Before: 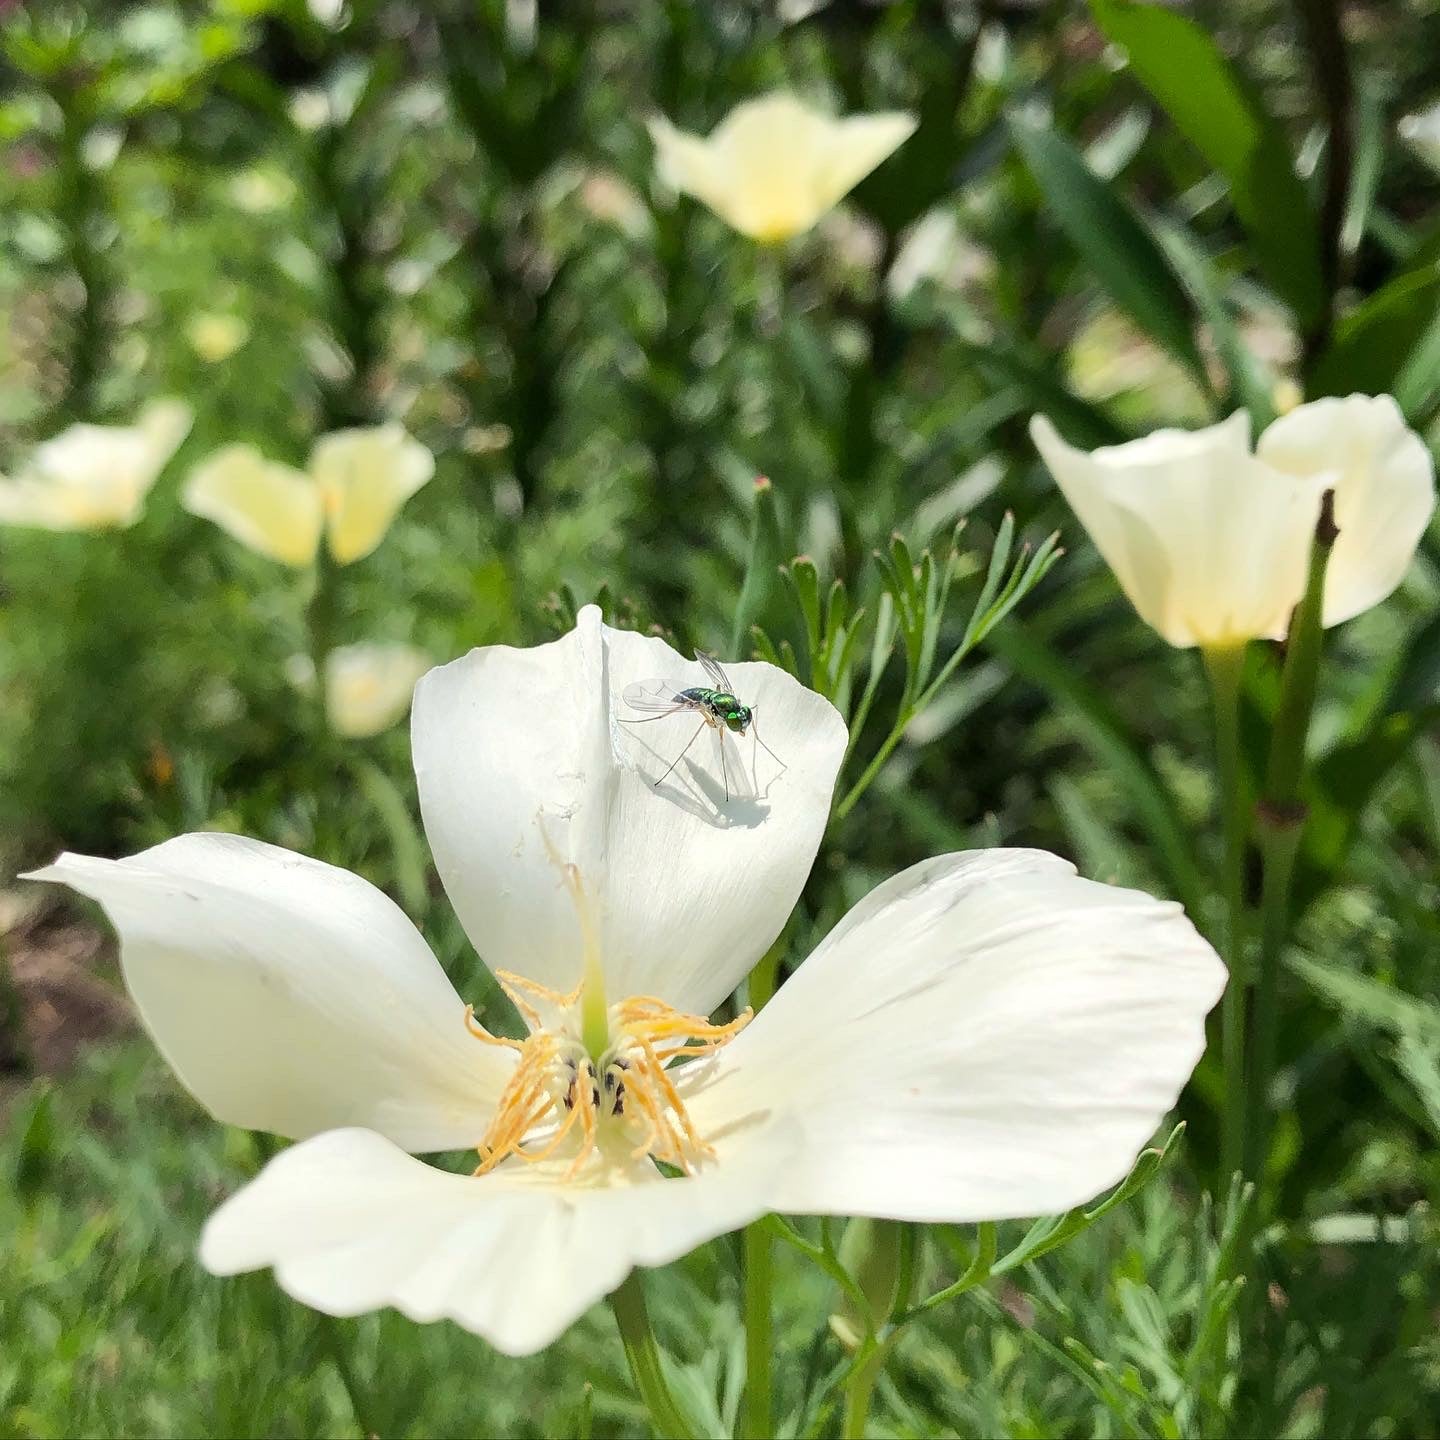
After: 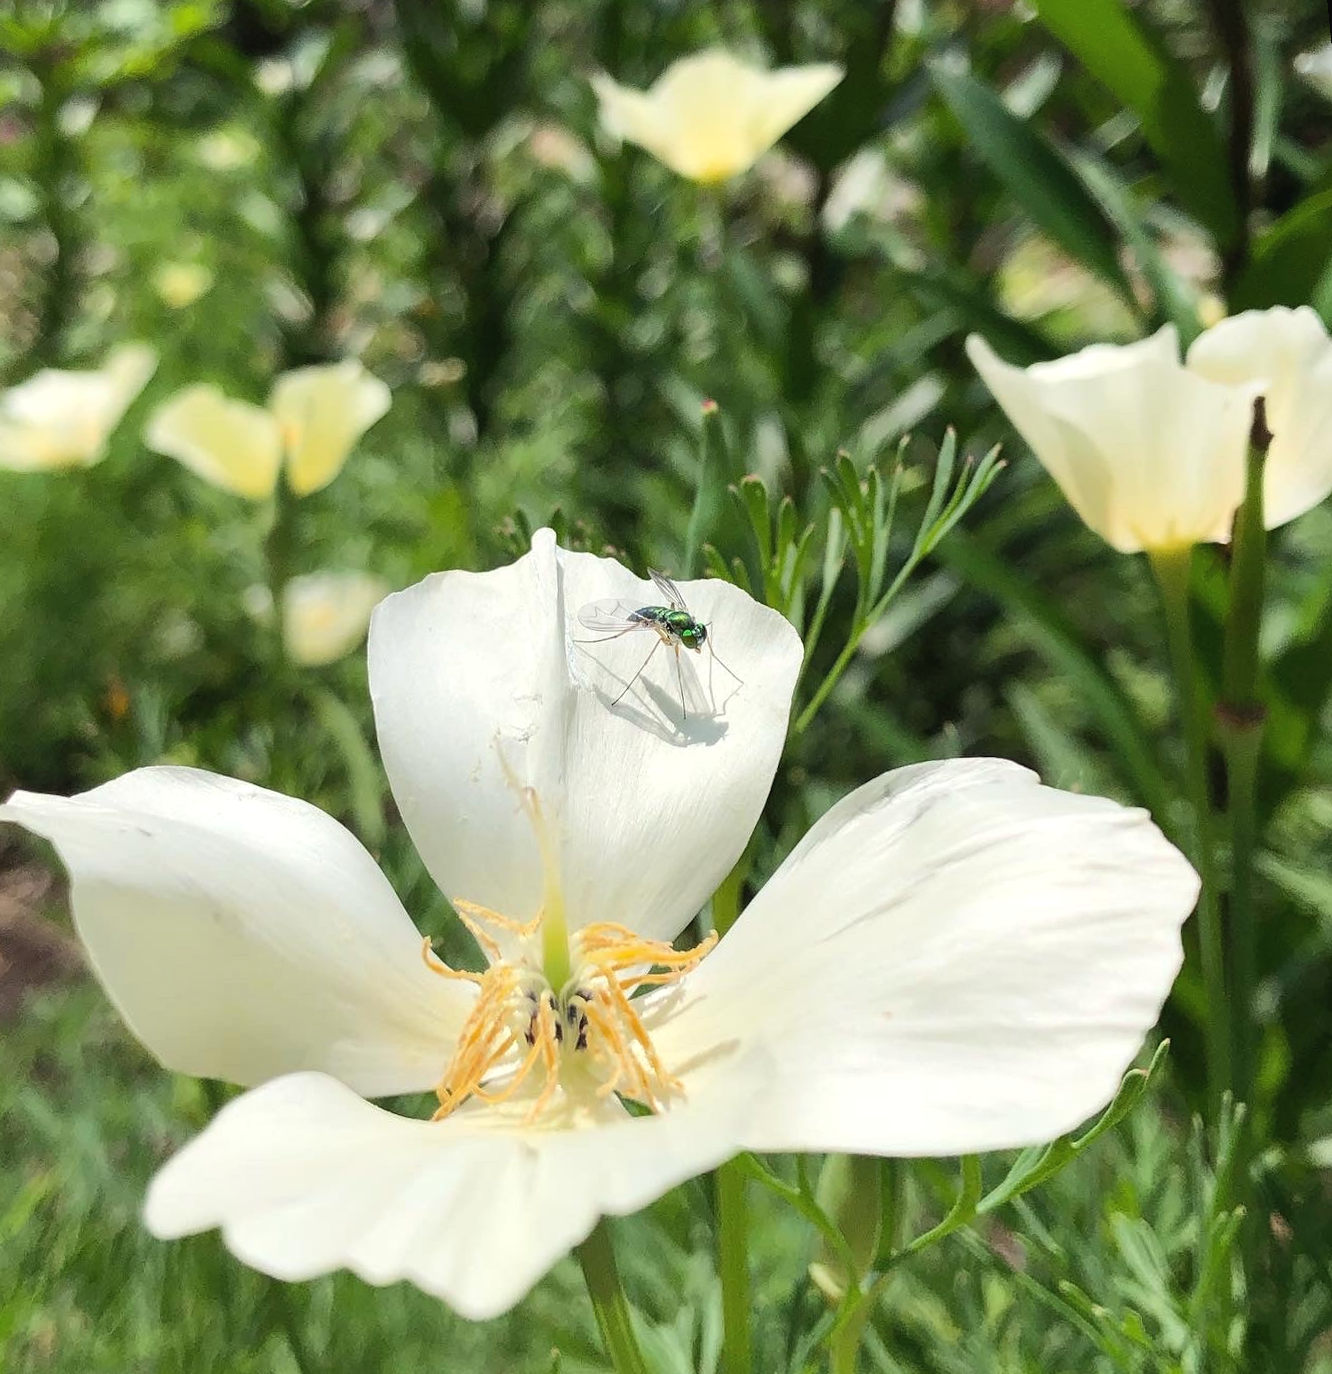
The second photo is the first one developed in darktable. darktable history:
rotate and perspective: rotation -1.68°, lens shift (vertical) -0.146, crop left 0.049, crop right 0.912, crop top 0.032, crop bottom 0.96
exposure: black level correction -0.003, exposure 0.04 EV, compensate highlight preservation false
